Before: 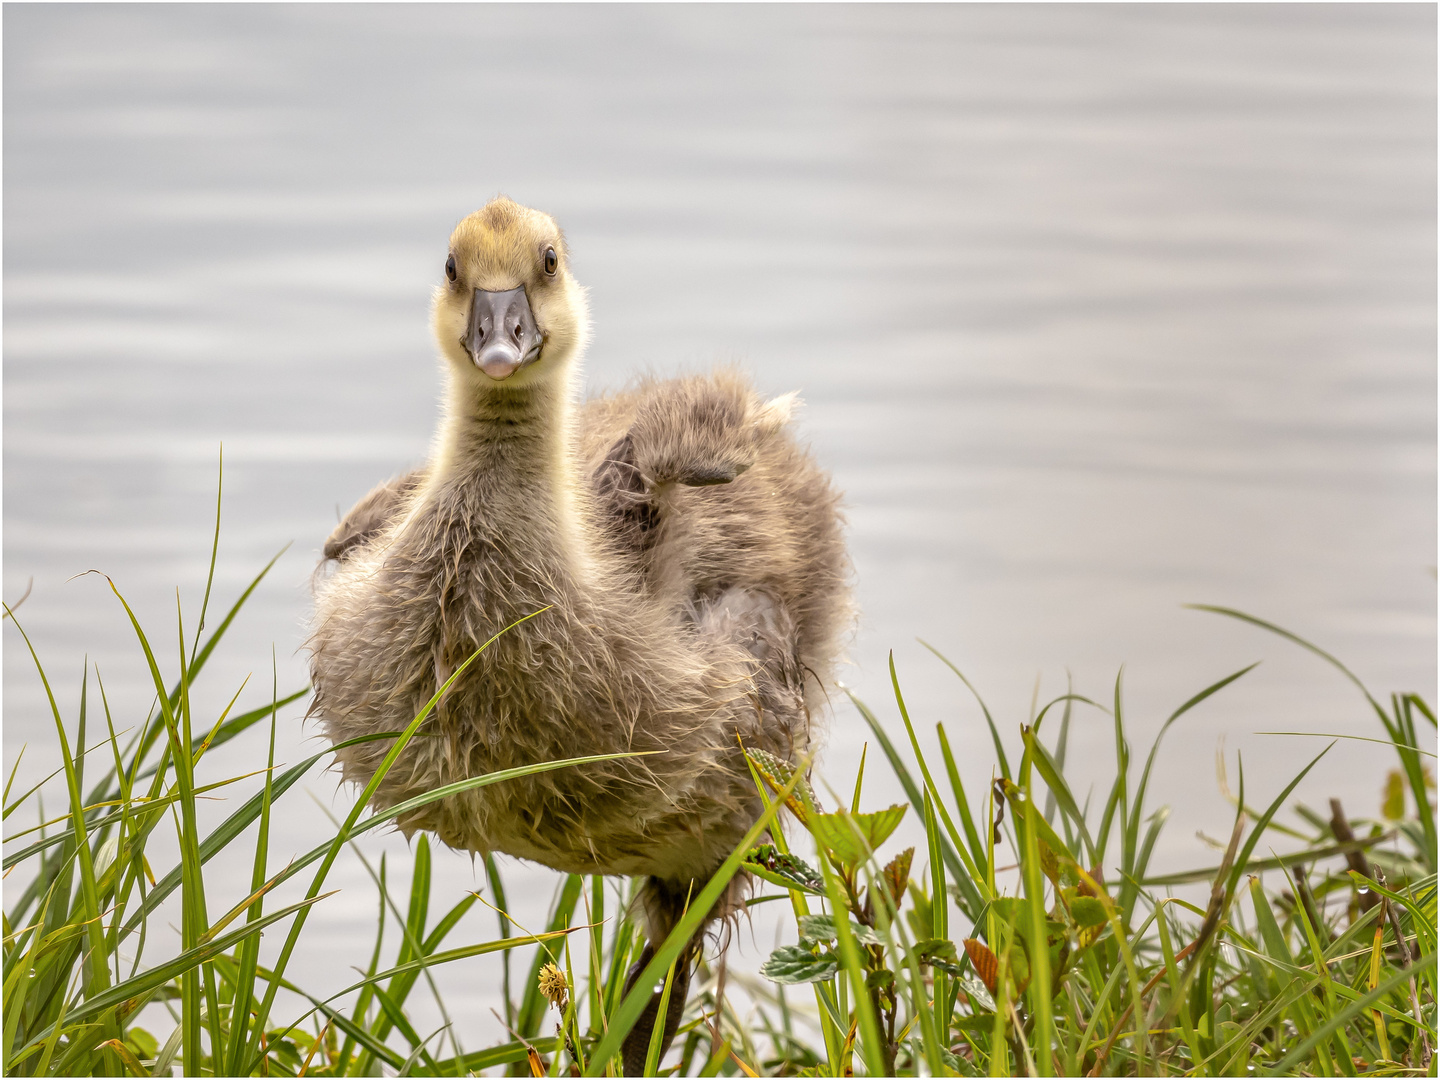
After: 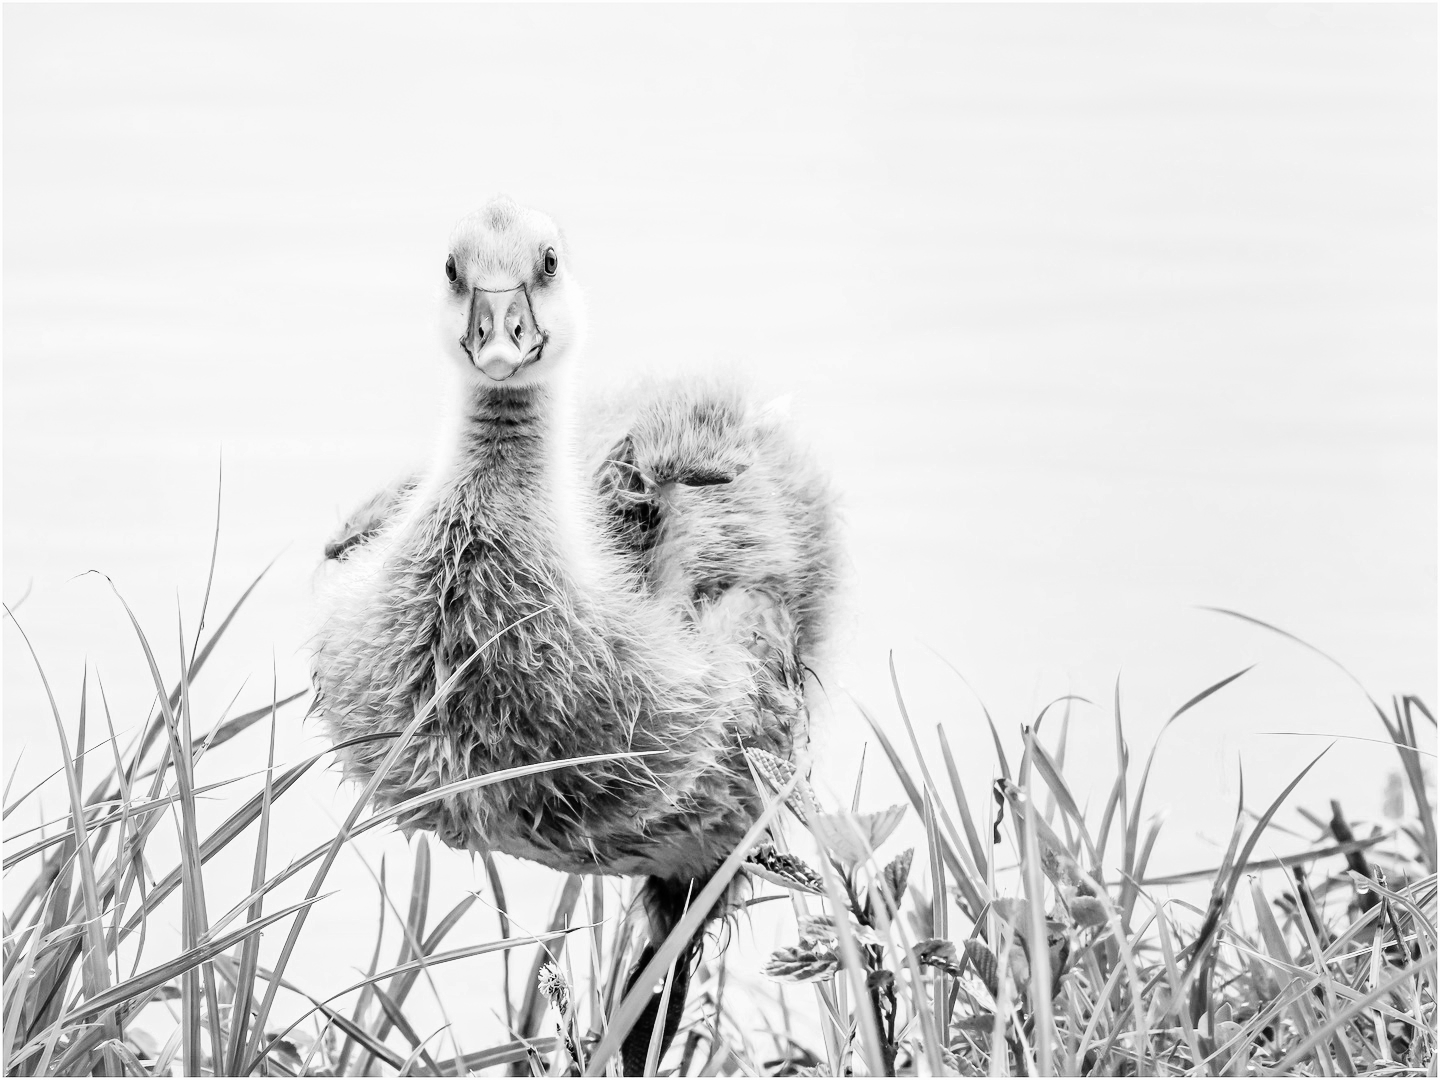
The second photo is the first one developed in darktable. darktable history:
color balance rgb: shadows lift › chroma 1%, shadows lift › hue 113°, highlights gain › chroma 0.2%, highlights gain › hue 333°, perceptual saturation grading › global saturation 20%, perceptual saturation grading › highlights -50%, perceptual saturation grading › shadows 25%, contrast -10%
color zones: curves: ch0 [(0, 0.5) (0.125, 0.4) (0.25, 0.5) (0.375, 0.4) (0.5, 0.4) (0.625, 0.6) (0.75, 0.6) (0.875, 0.5)]; ch1 [(0, 0.35) (0.125, 0.45) (0.25, 0.35) (0.375, 0.35) (0.5, 0.35) (0.625, 0.35) (0.75, 0.45) (0.875, 0.35)]; ch2 [(0, 0.6) (0.125, 0.5) (0.25, 0.5) (0.375, 0.6) (0.5, 0.6) (0.625, 0.5) (0.75, 0.5) (0.875, 0.5)]
monochrome: on, module defaults
rgb curve: curves: ch0 [(0, 0) (0.21, 0.15) (0.24, 0.21) (0.5, 0.75) (0.75, 0.96) (0.89, 0.99) (1, 1)]; ch1 [(0, 0.02) (0.21, 0.13) (0.25, 0.2) (0.5, 0.67) (0.75, 0.9) (0.89, 0.97) (1, 1)]; ch2 [(0, 0.02) (0.21, 0.13) (0.25, 0.2) (0.5, 0.67) (0.75, 0.9) (0.89, 0.97) (1, 1)], compensate middle gray true
